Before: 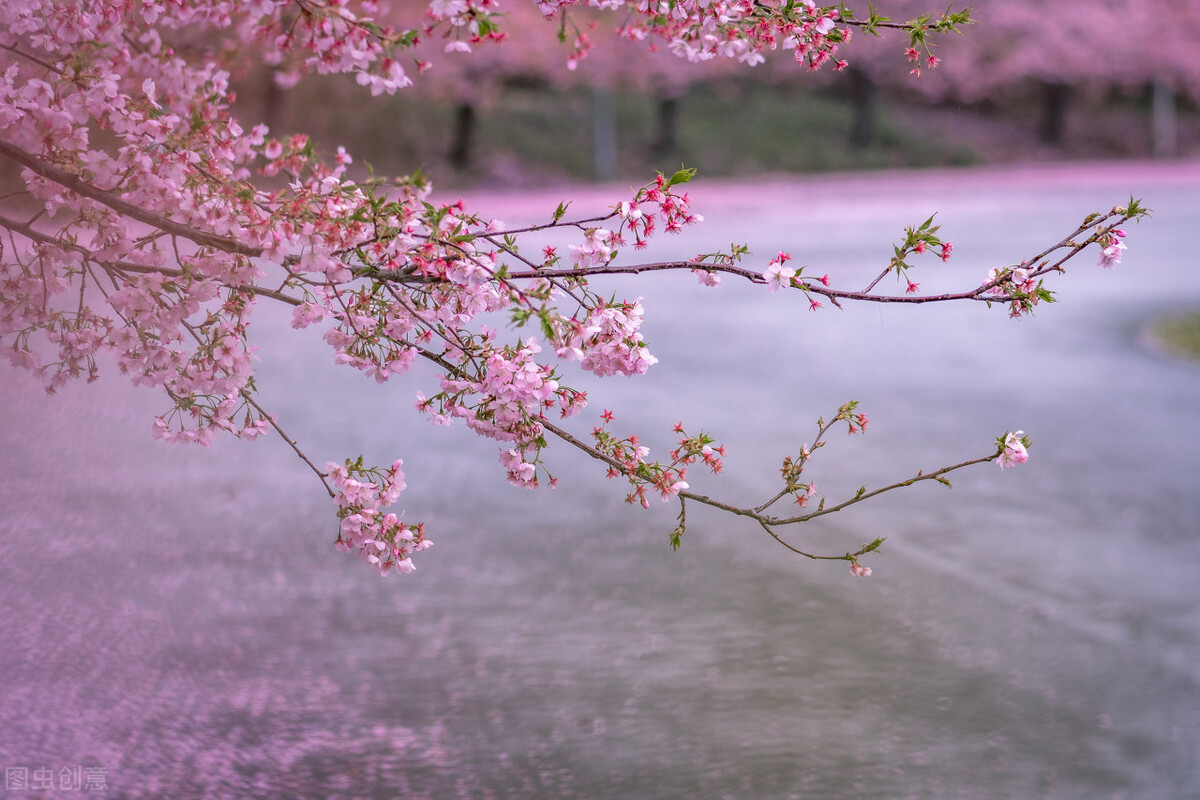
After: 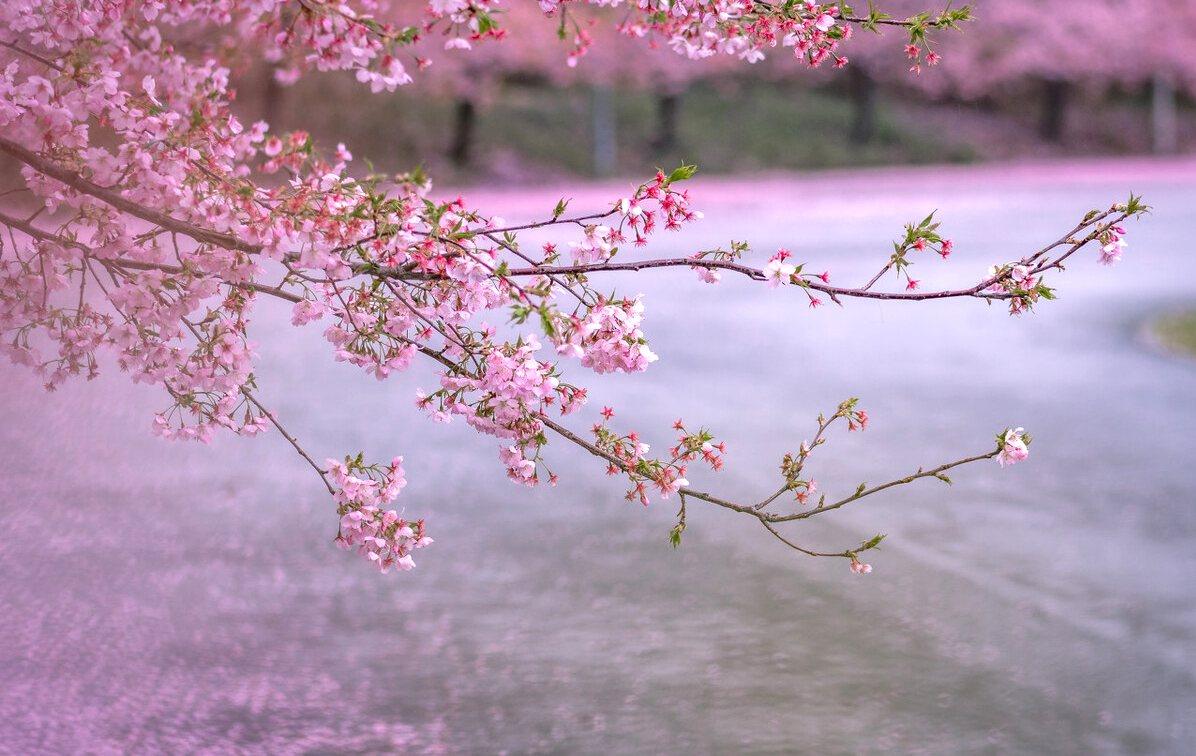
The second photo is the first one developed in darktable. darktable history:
exposure: exposure 0.367 EV, compensate highlight preservation false
color balance rgb: on, module defaults
crop: top 0.448%, right 0.264%, bottom 5.045%
